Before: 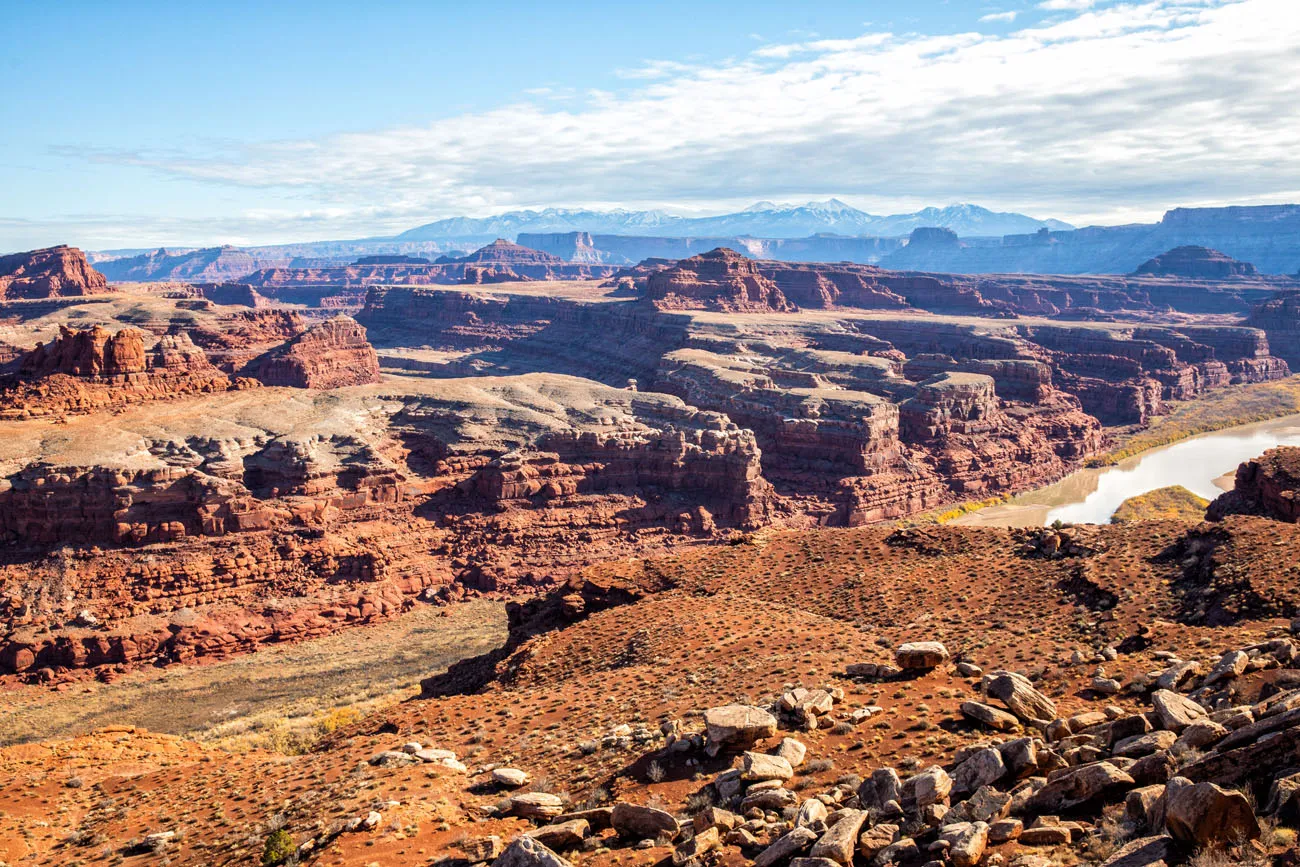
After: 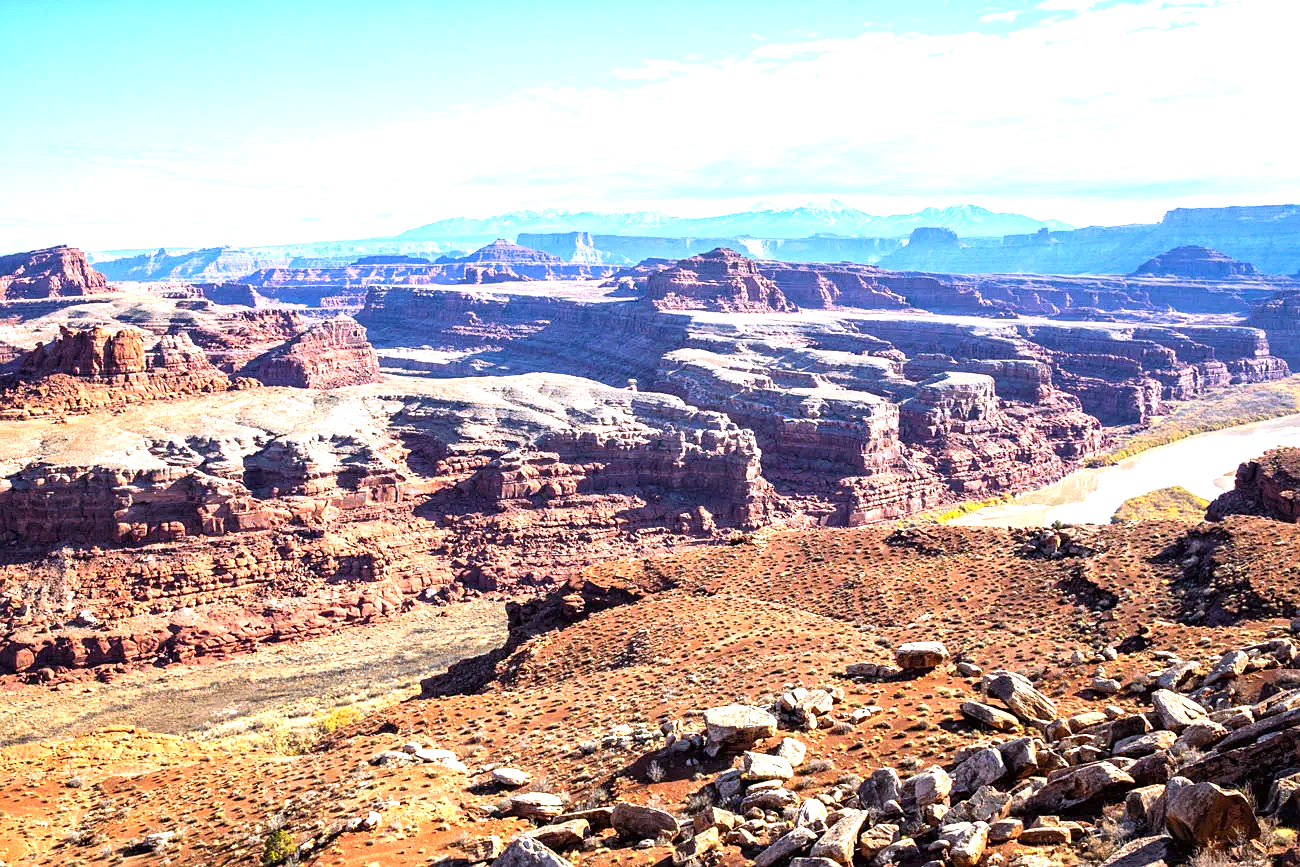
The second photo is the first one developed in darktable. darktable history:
exposure: black level correction 0, exposure 1 EV, compensate exposure bias true, compensate highlight preservation false
white balance: red 0.926, green 1.003, blue 1.133
sharpen: radius 1.272, amount 0.305, threshold 0
